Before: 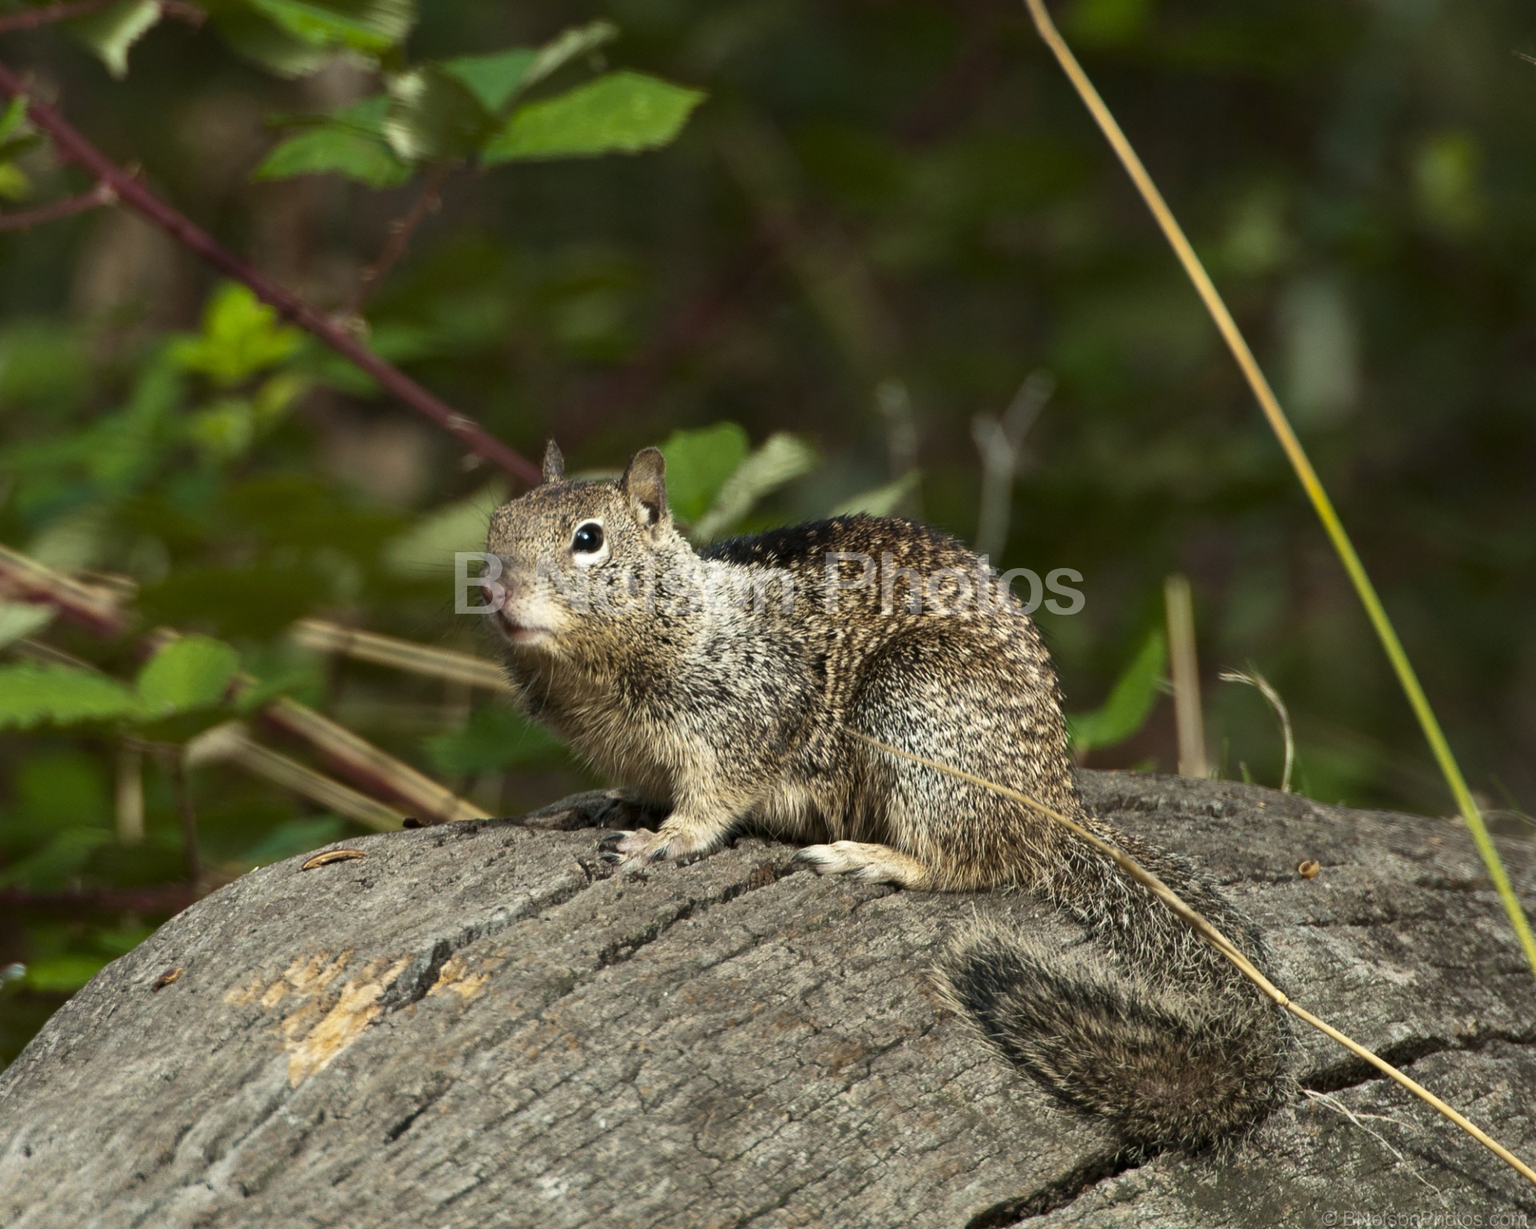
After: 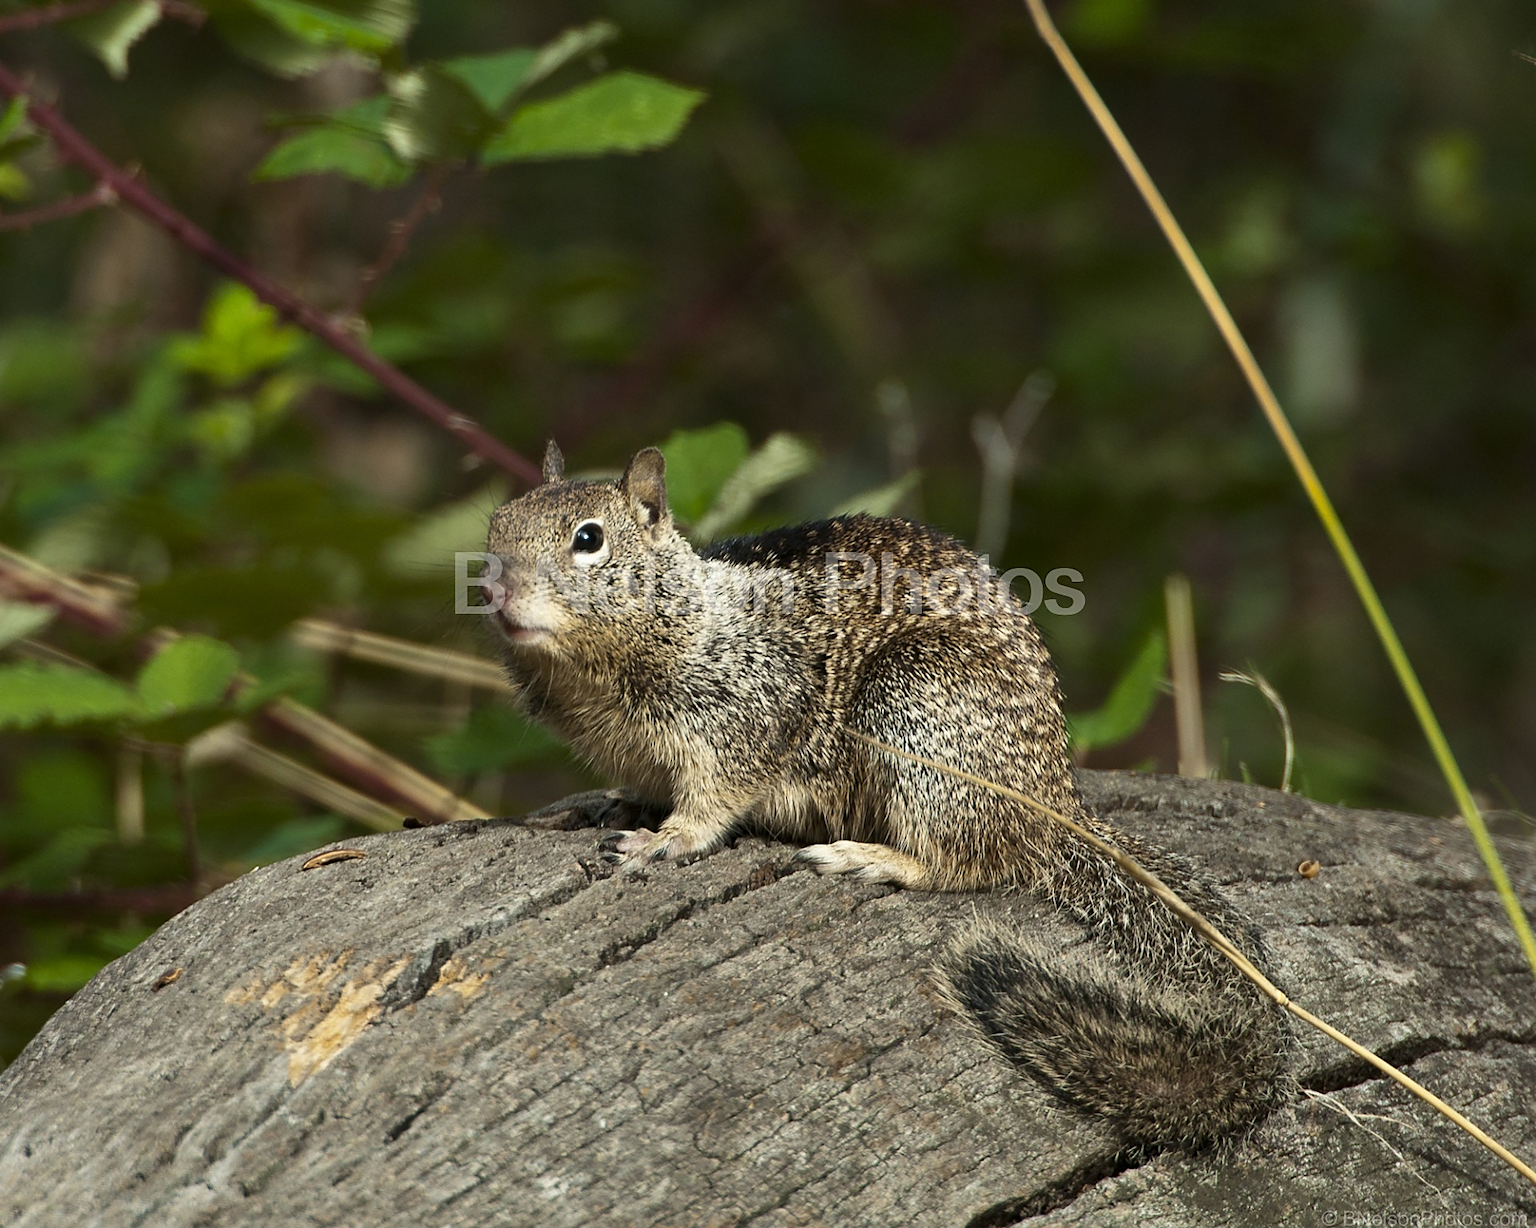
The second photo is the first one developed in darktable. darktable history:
sharpen: radius 1.881, amount 0.403, threshold 1.223
exposure: exposure -0.041 EV, compensate highlight preservation false
